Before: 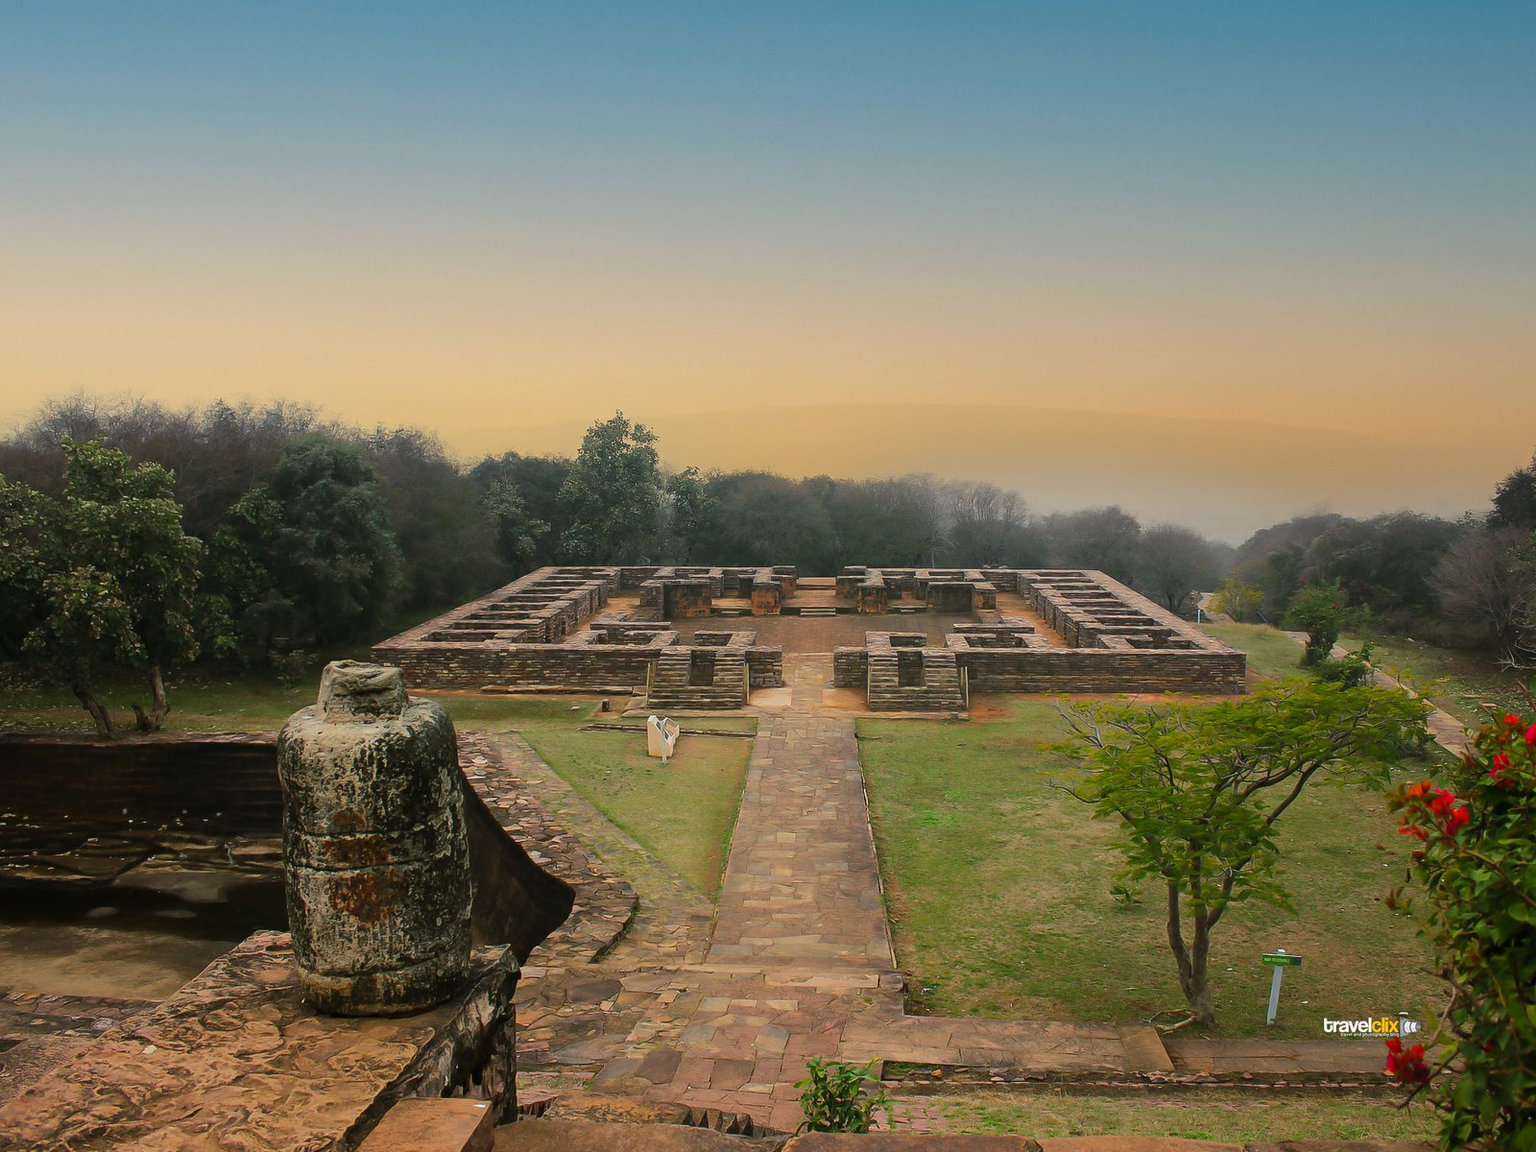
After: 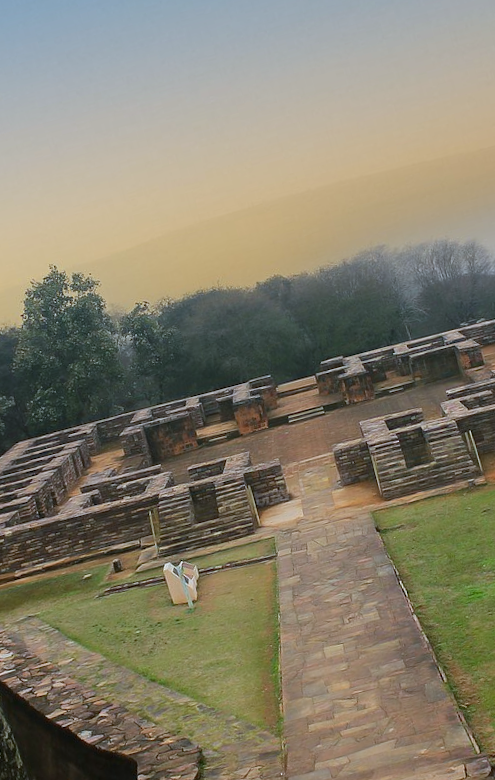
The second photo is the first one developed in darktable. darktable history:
white balance: red 0.931, blue 1.11
rotate and perspective: rotation -14.8°, crop left 0.1, crop right 0.903, crop top 0.25, crop bottom 0.748
crop: left 33.36%, right 33.36%
